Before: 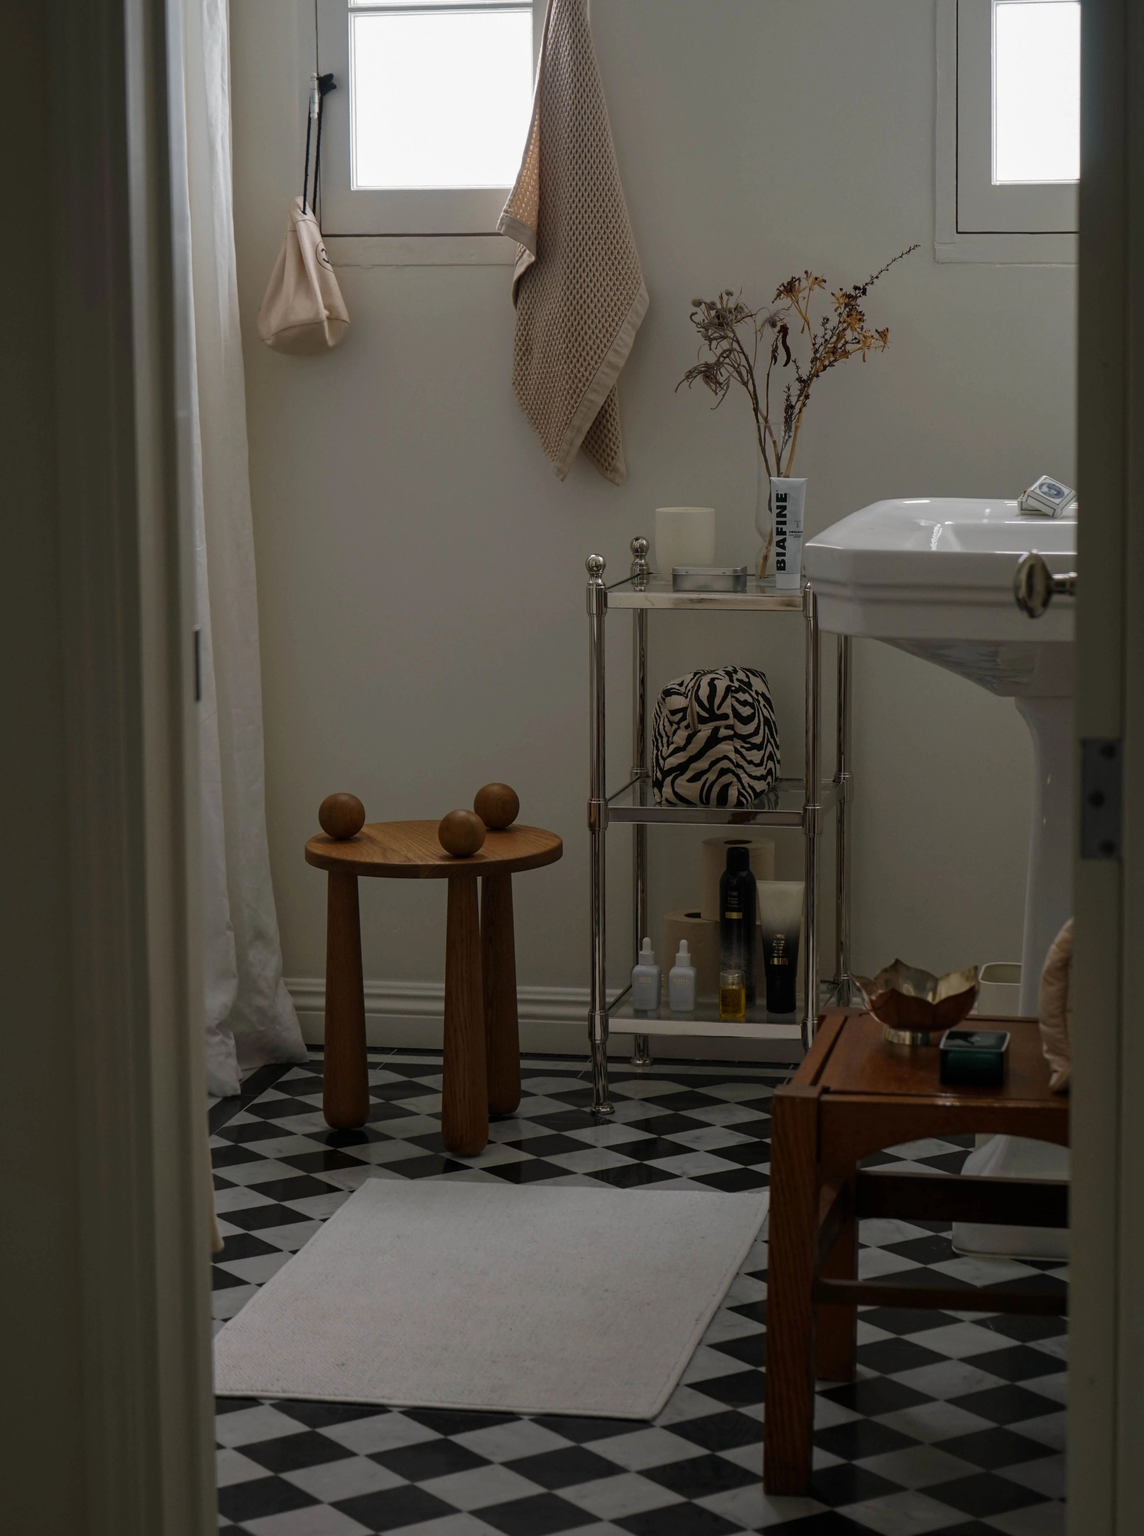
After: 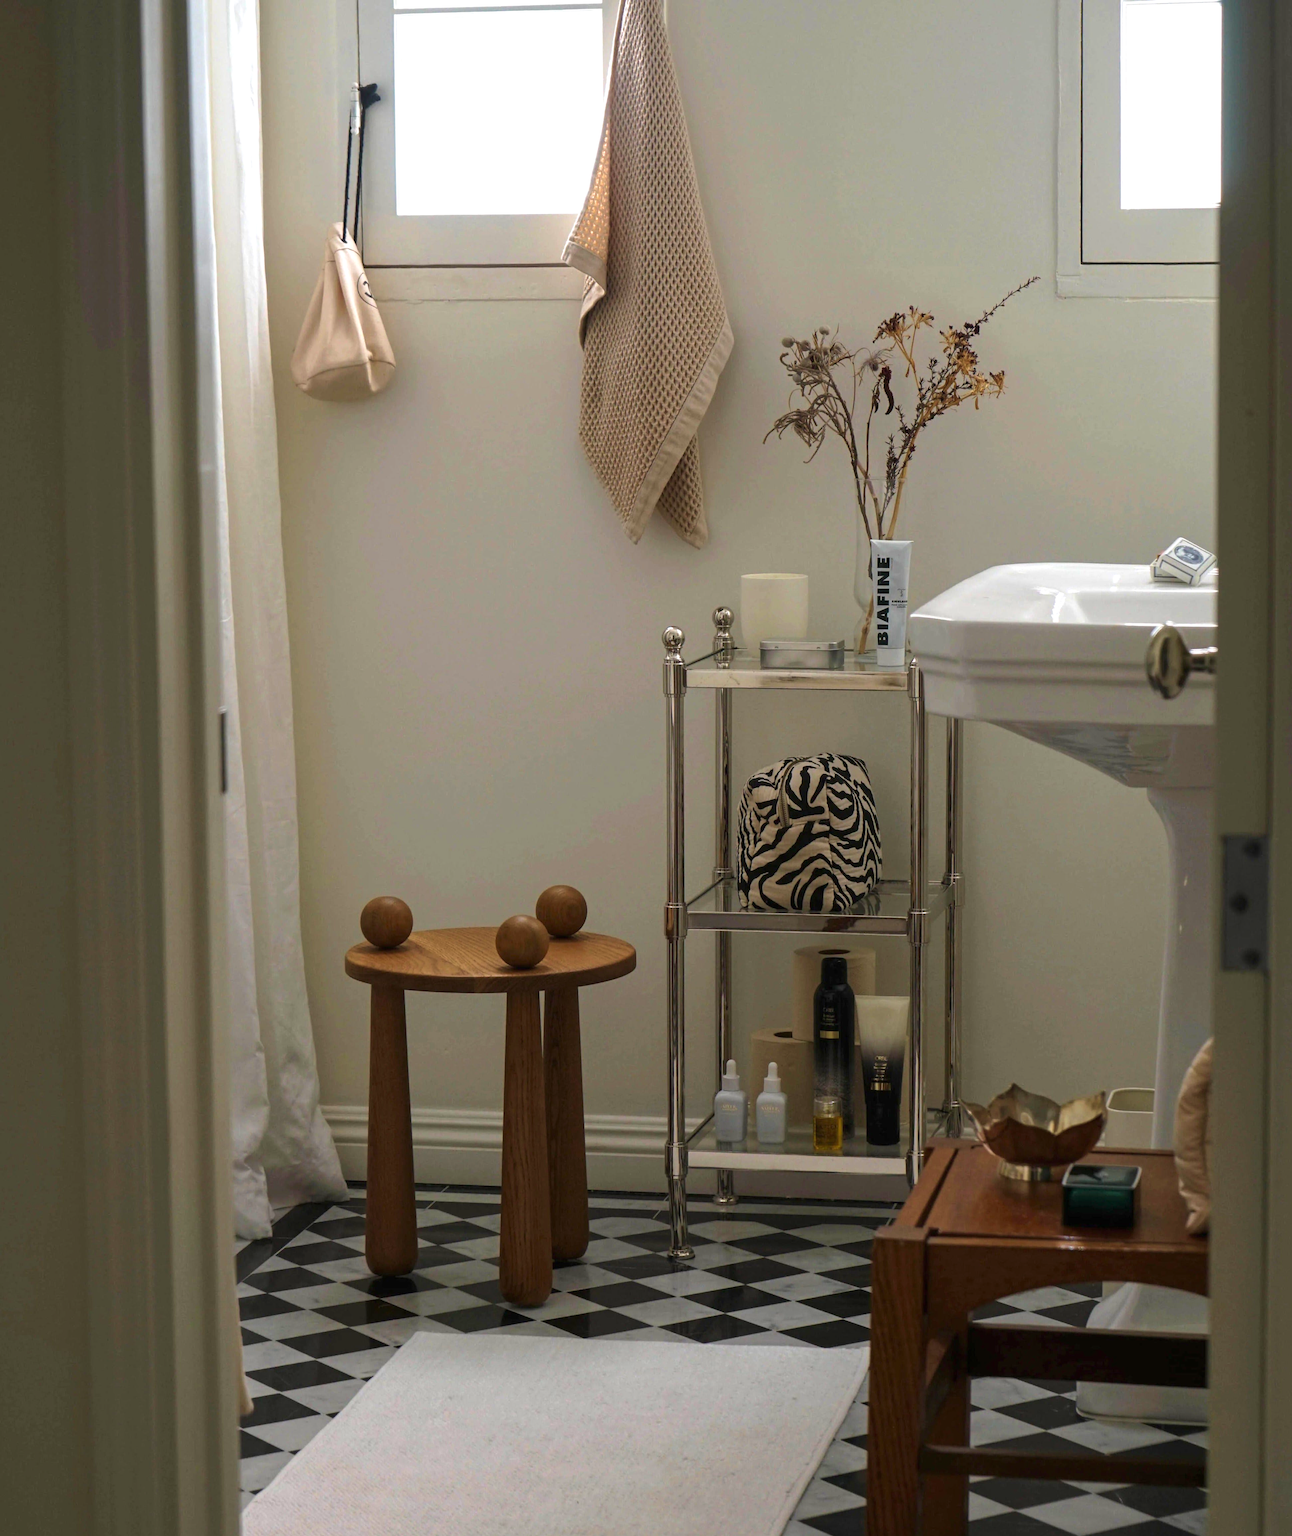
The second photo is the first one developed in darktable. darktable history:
velvia: on, module defaults
exposure: black level correction 0, exposure 1.1 EV, compensate exposure bias true, compensate highlight preservation false
crop and rotate: top 0%, bottom 11.49%
